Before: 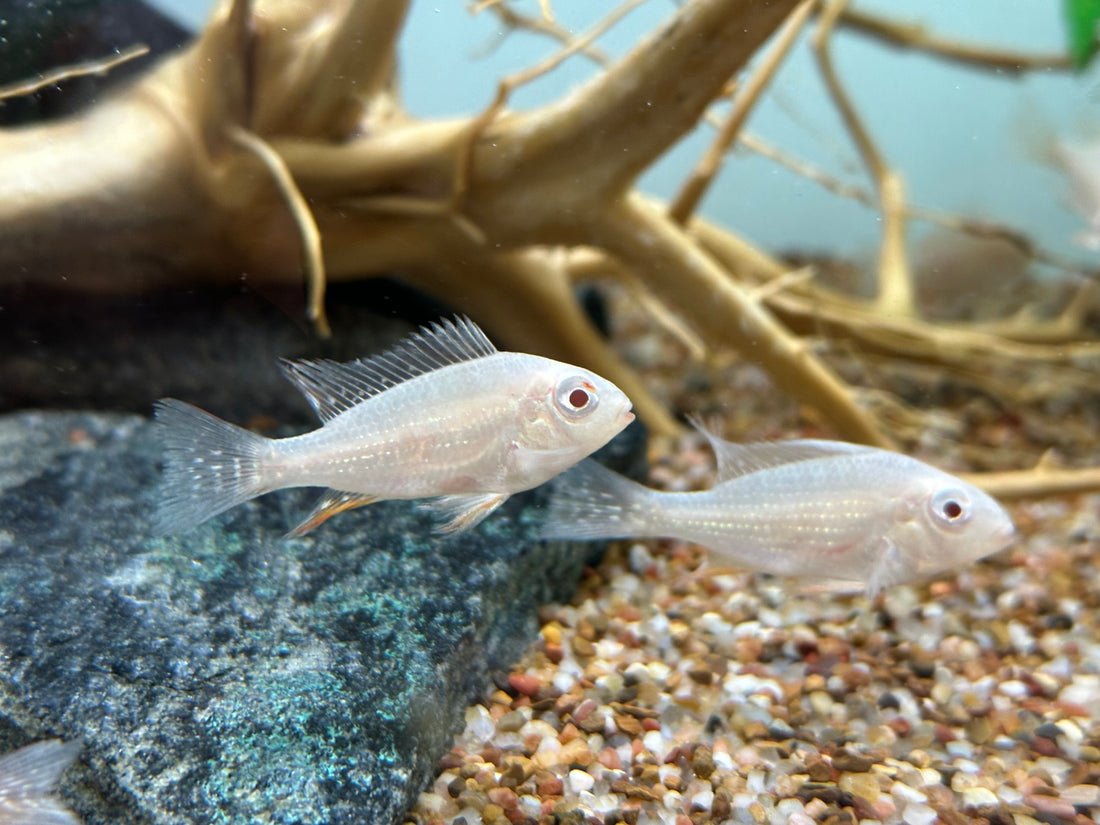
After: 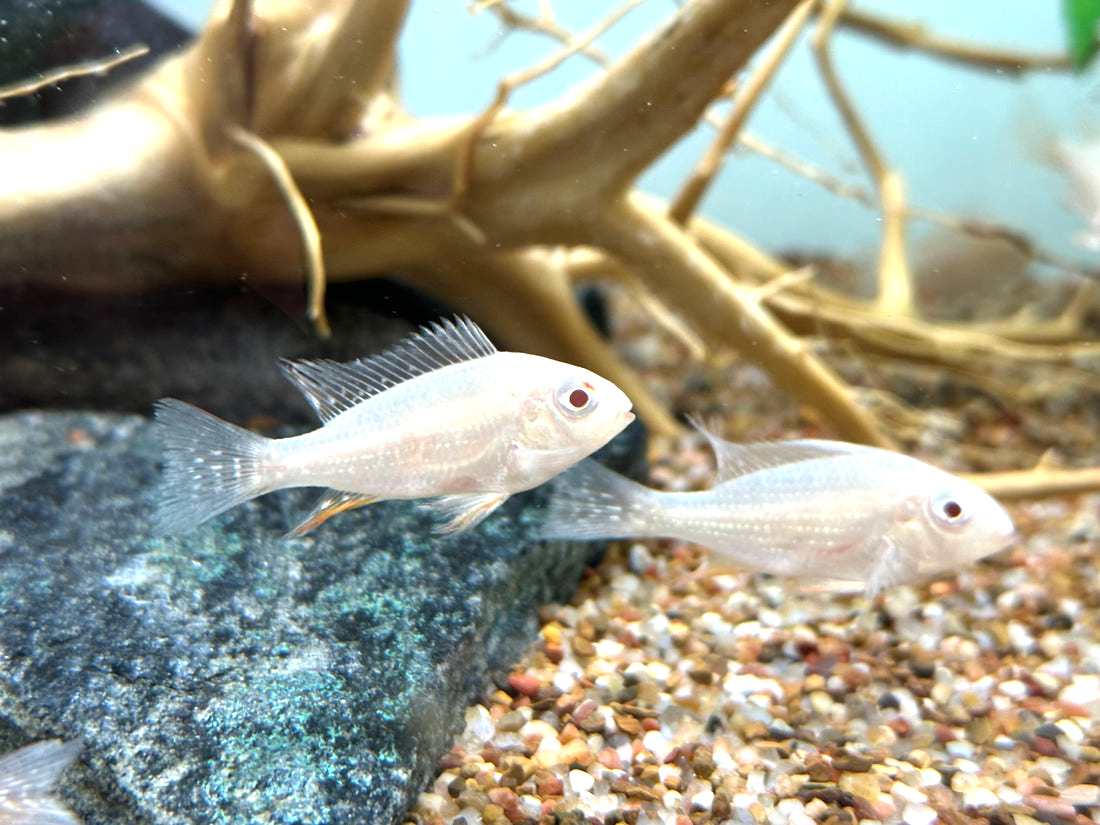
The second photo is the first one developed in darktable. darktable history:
exposure: exposure 0.574 EV, compensate highlight preservation false
color zones: curves: ch0 [(0.25, 0.5) (0.428, 0.473) (0.75, 0.5)]; ch1 [(0.243, 0.479) (0.398, 0.452) (0.75, 0.5)]
